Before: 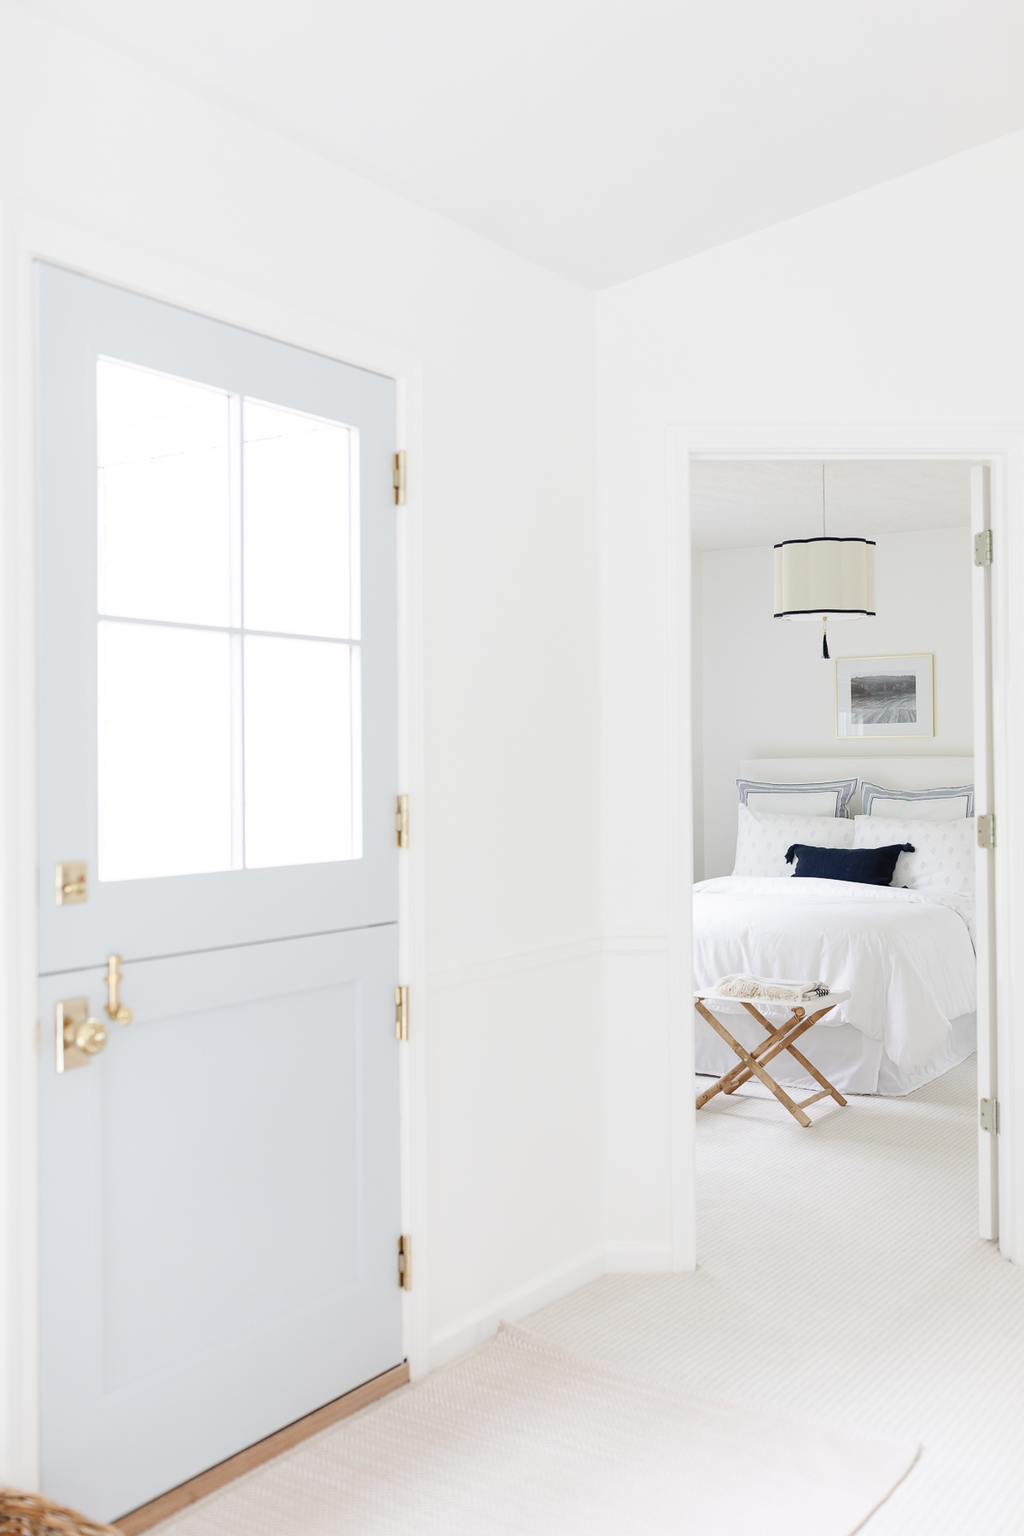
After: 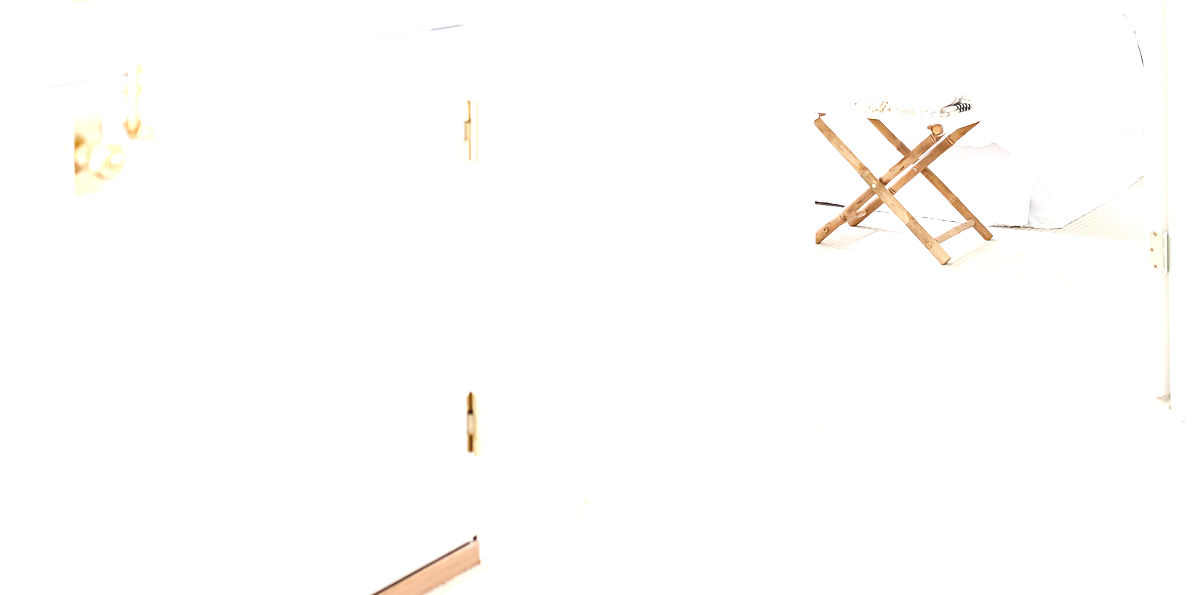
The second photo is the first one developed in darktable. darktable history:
crop and rotate: top 58.698%, bottom 8.19%
haze removal: compatibility mode true, adaptive false
exposure: exposure 1.069 EV, compensate highlight preservation false
